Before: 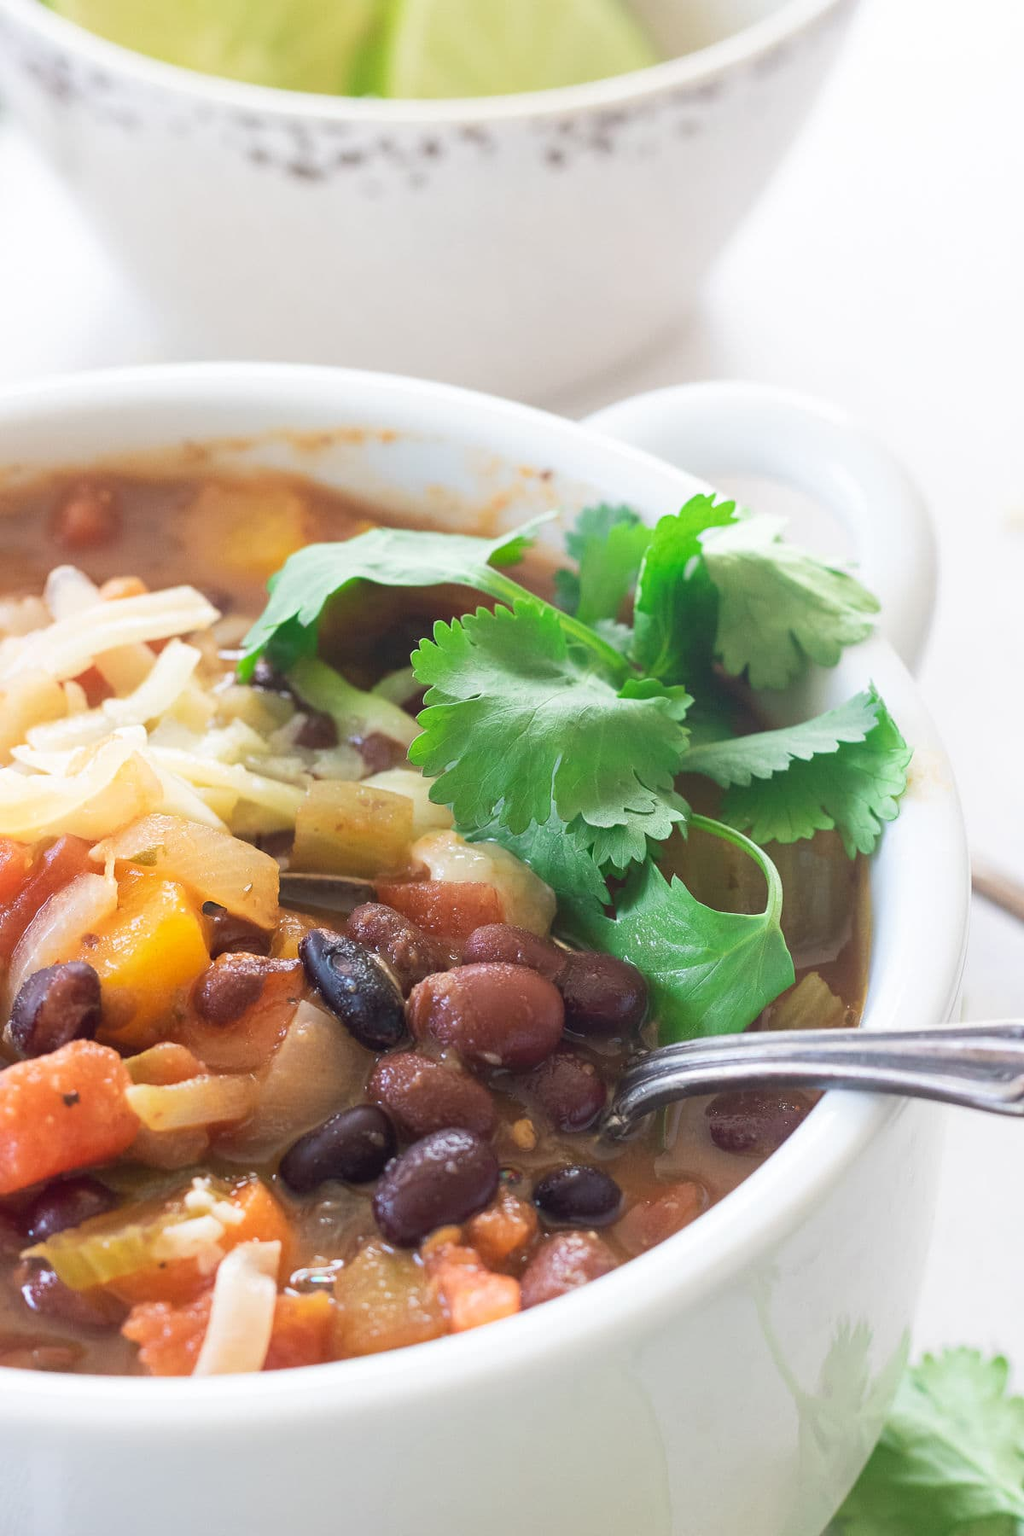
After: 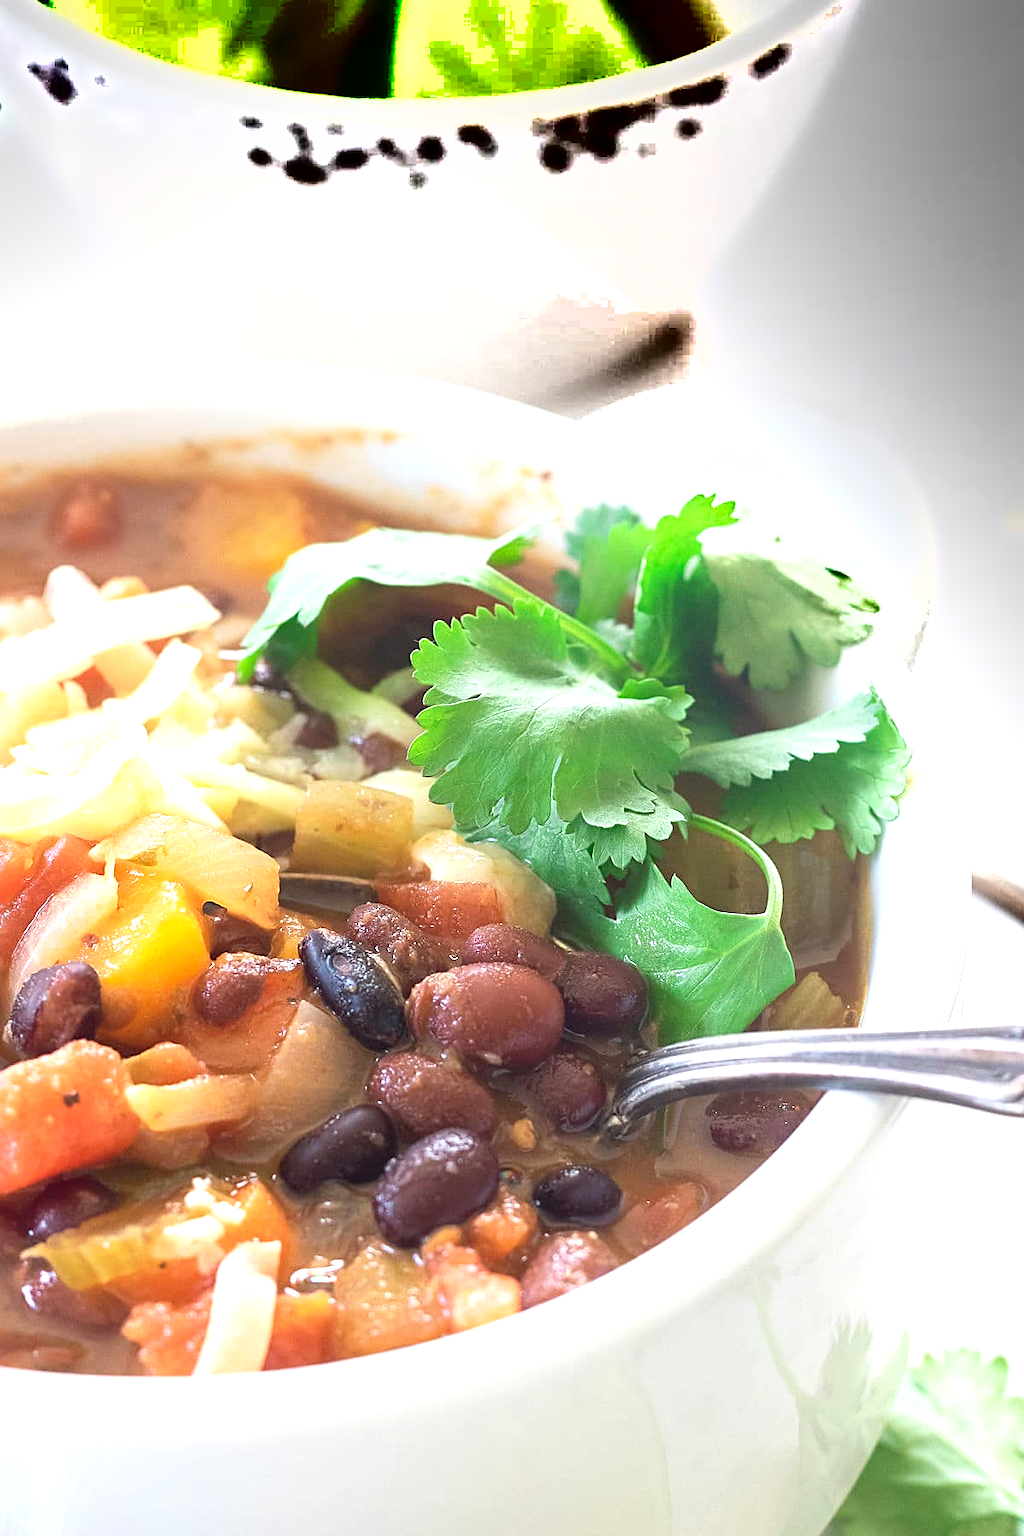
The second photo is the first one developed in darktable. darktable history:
exposure: exposure 0.648 EV, compensate highlight preservation false
shadows and highlights: radius 331.44, shadows 54.25, highlights -98.82, compress 94.29%, soften with gaussian
sharpen: on, module defaults
